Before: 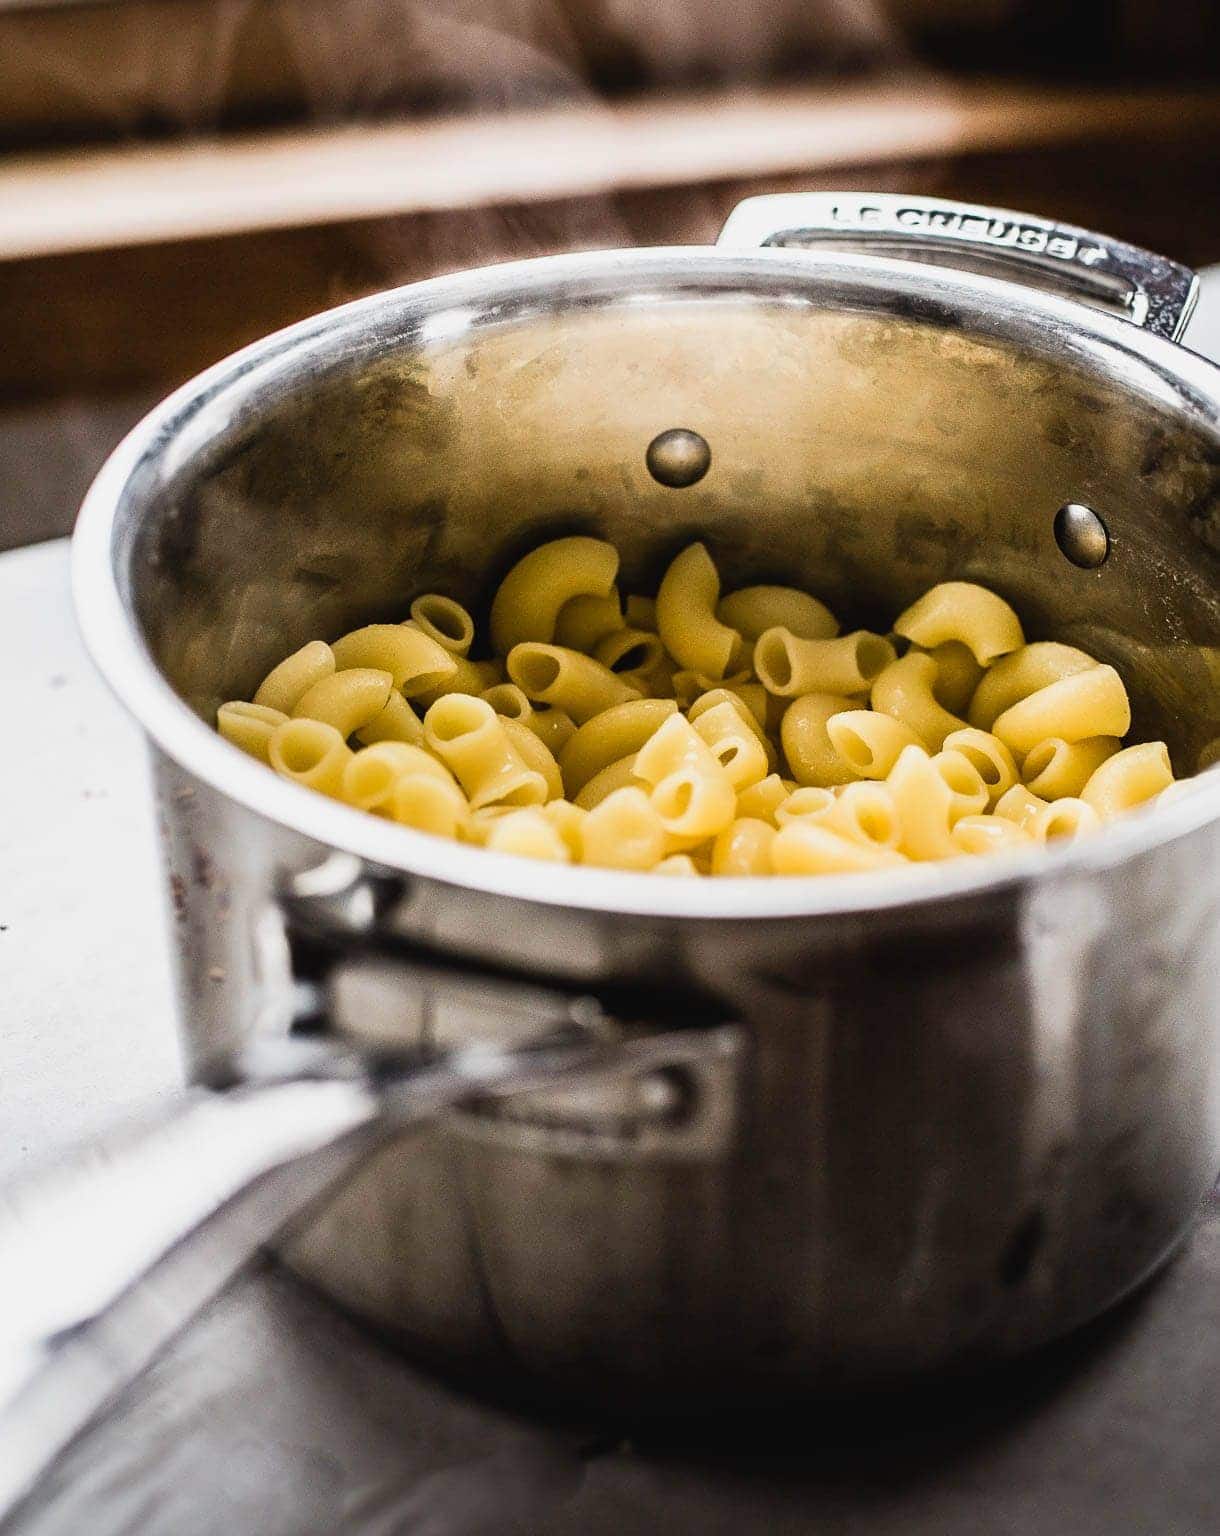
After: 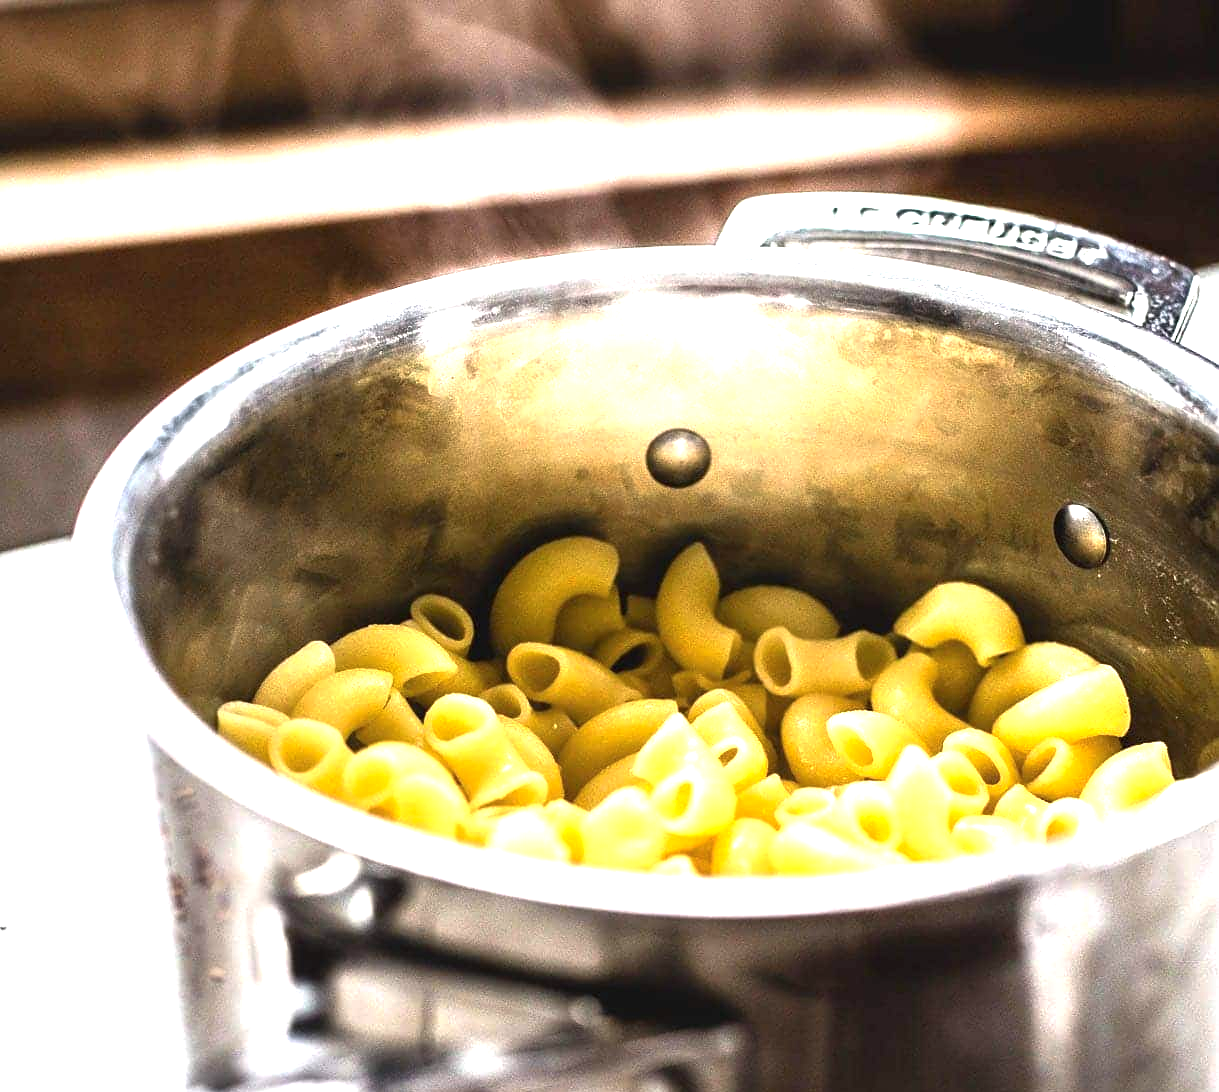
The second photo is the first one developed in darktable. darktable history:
crop: bottom 28.904%
tone curve: curves: ch0 [(0, 0) (0.915, 0.89) (1, 1)], preserve colors none
exposure: black level correction 0, exposure 1.016 EV, compensate highlight preservation false
